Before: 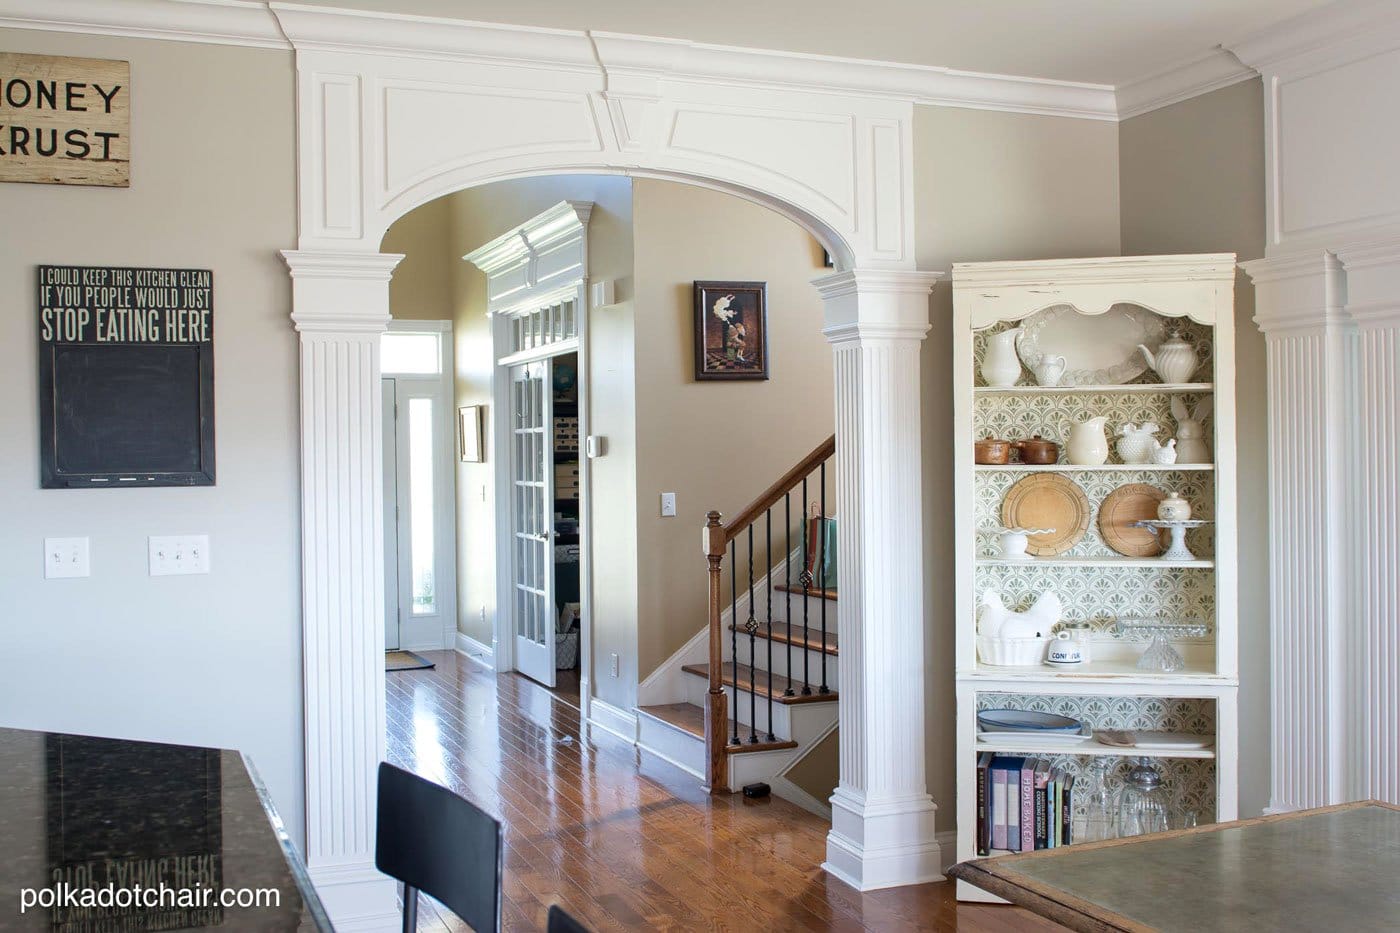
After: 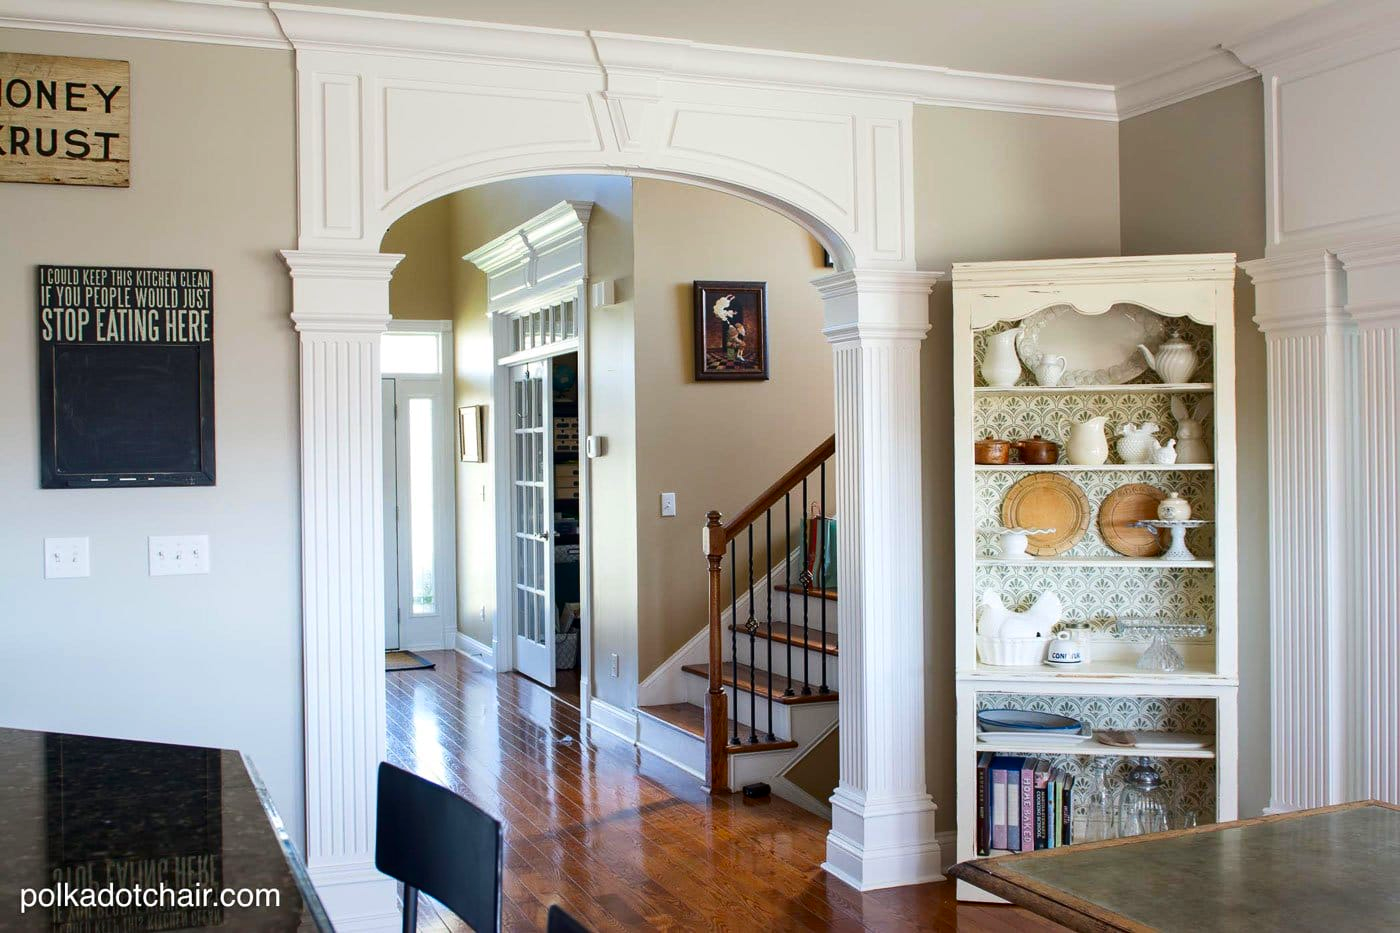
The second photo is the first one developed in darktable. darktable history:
haze removal: on, module defaults
vibrance: vibrance 95.34%
contrast brightness saturation: contrast 0.13, brightness -0.05, saturation 0.16
